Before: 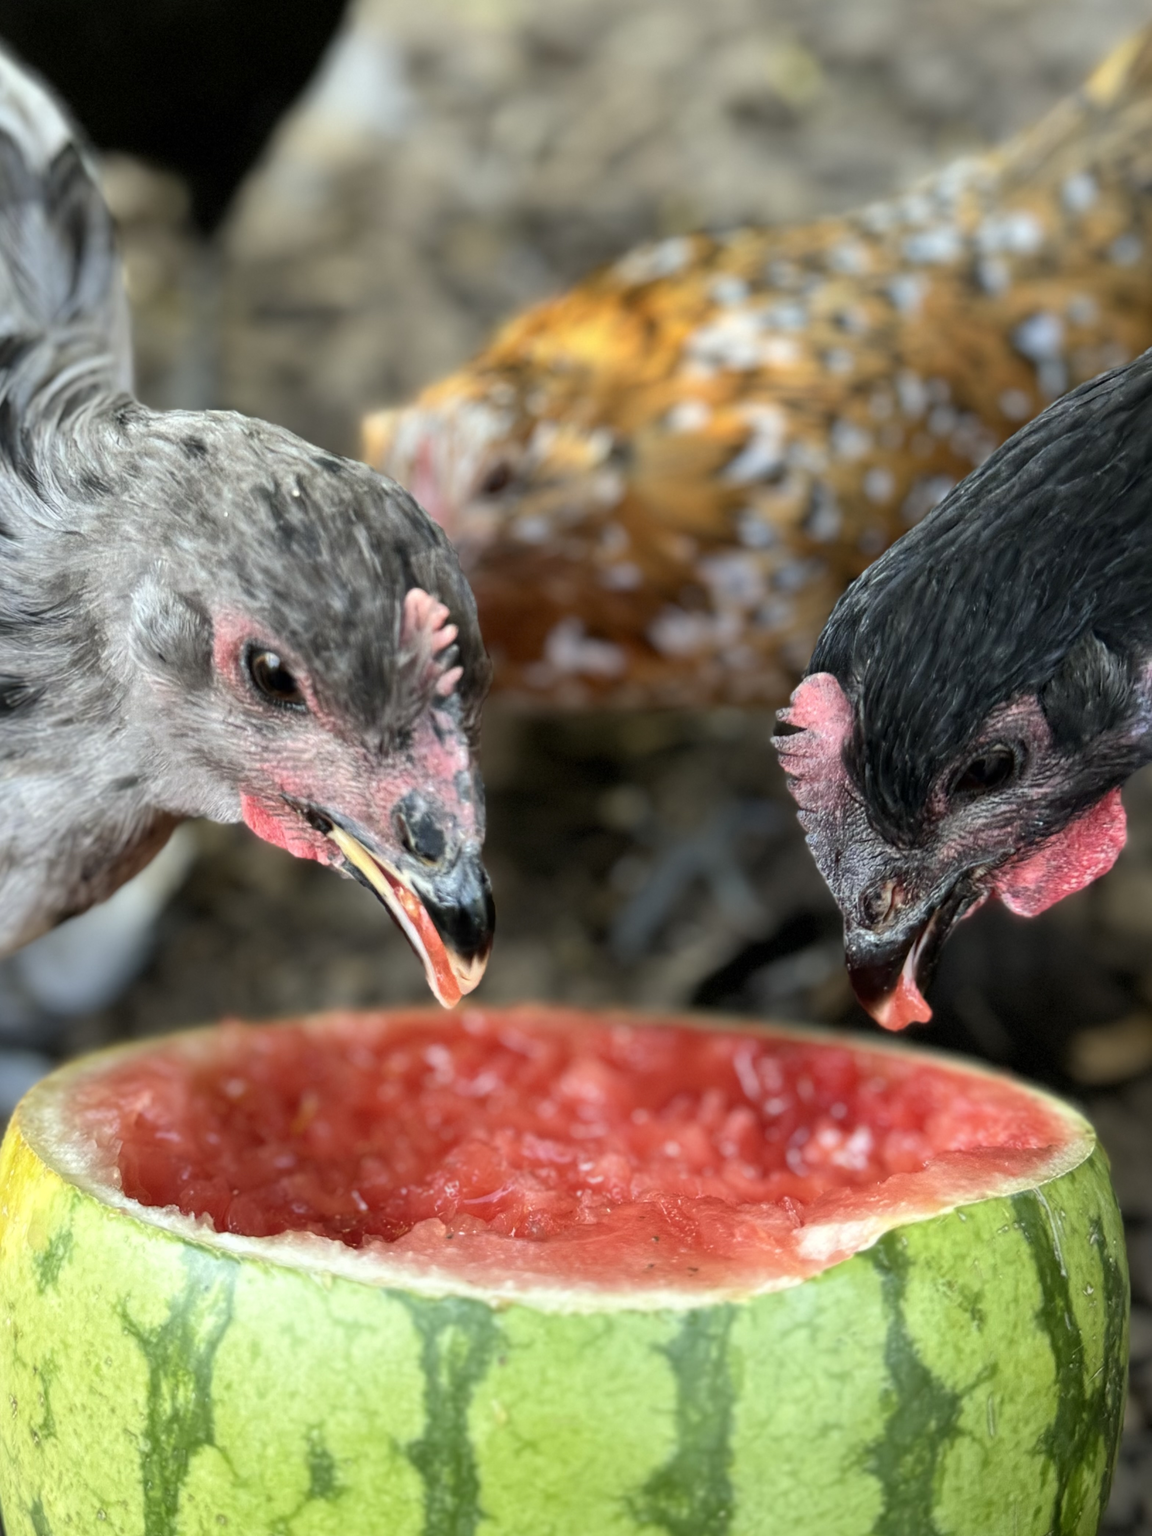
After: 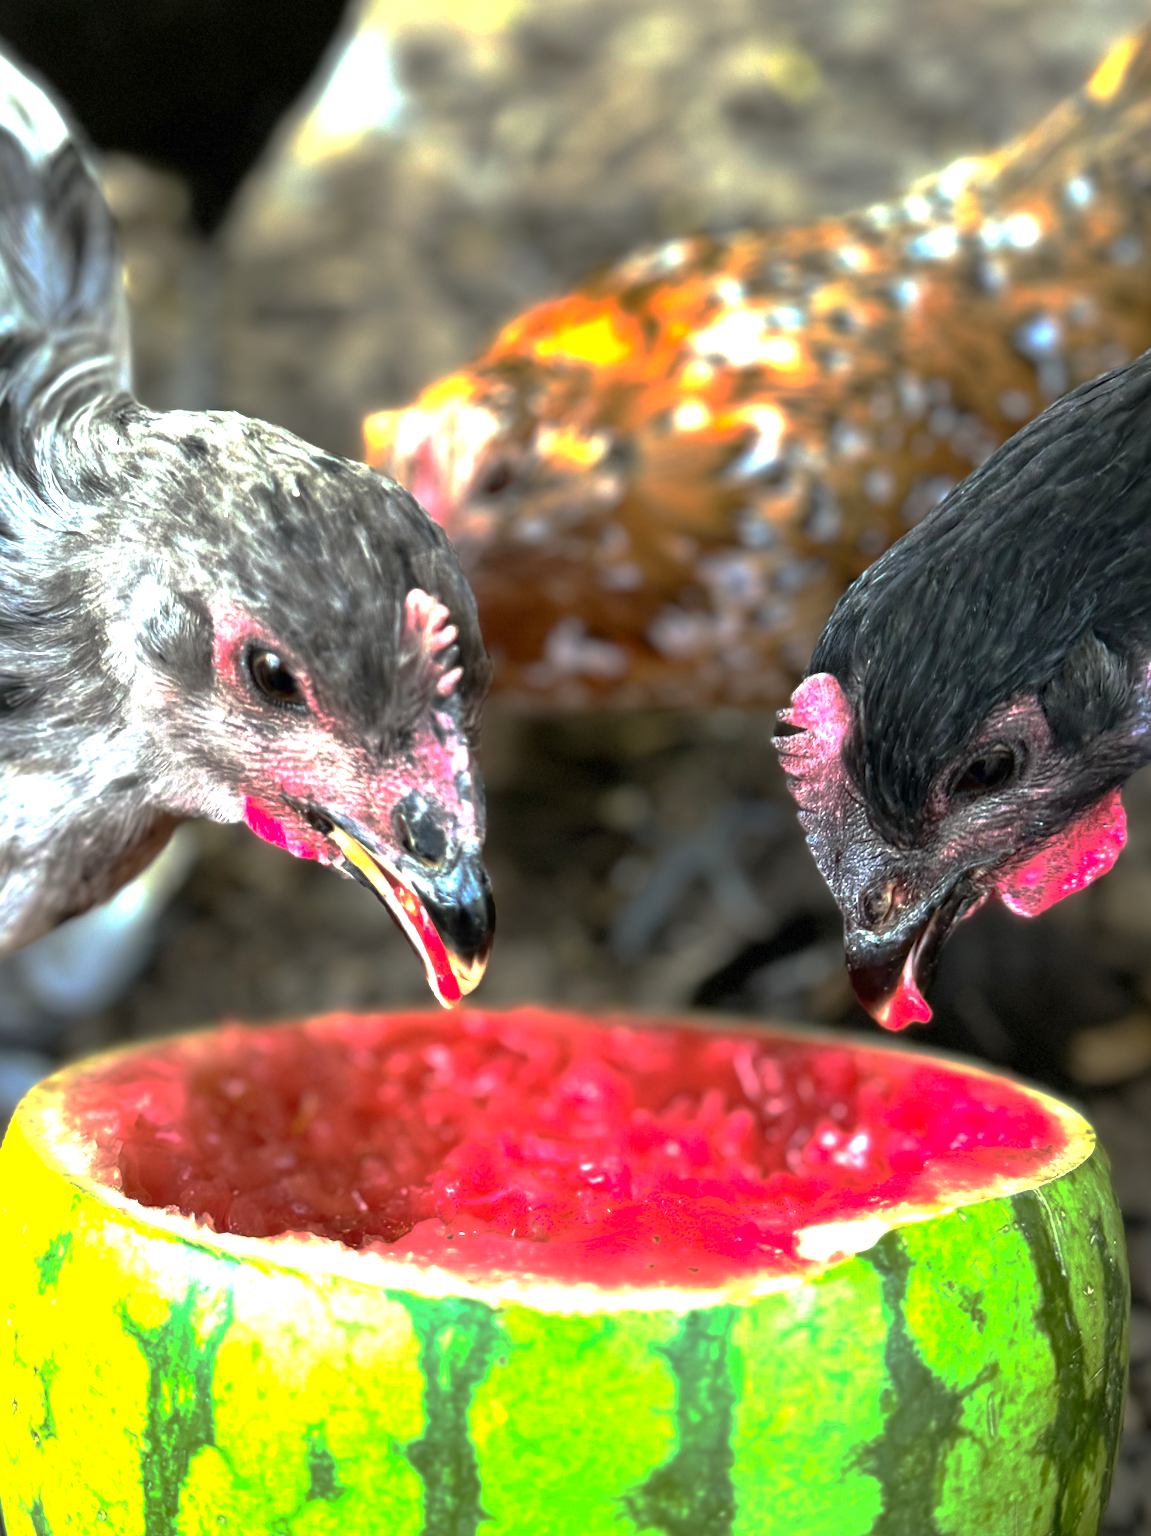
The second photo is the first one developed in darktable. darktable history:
base curve: curves: ch0 [(0, 0) (0.826, 0.587) (1, 1)], preserve colors none
exposure: black level correction 0, exposure 1 EV, compensate highlight preservation false
